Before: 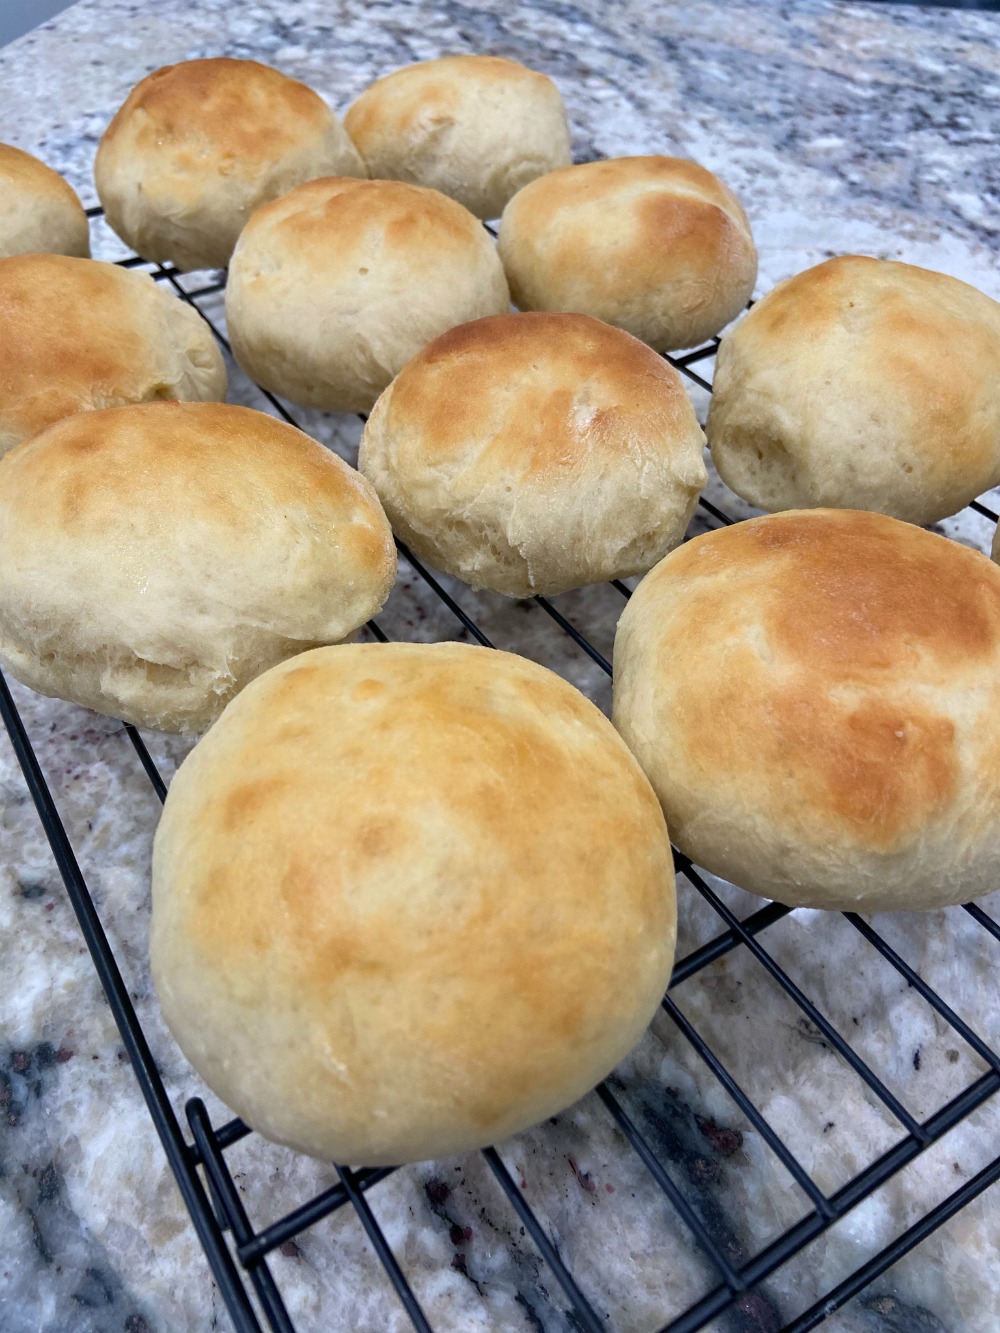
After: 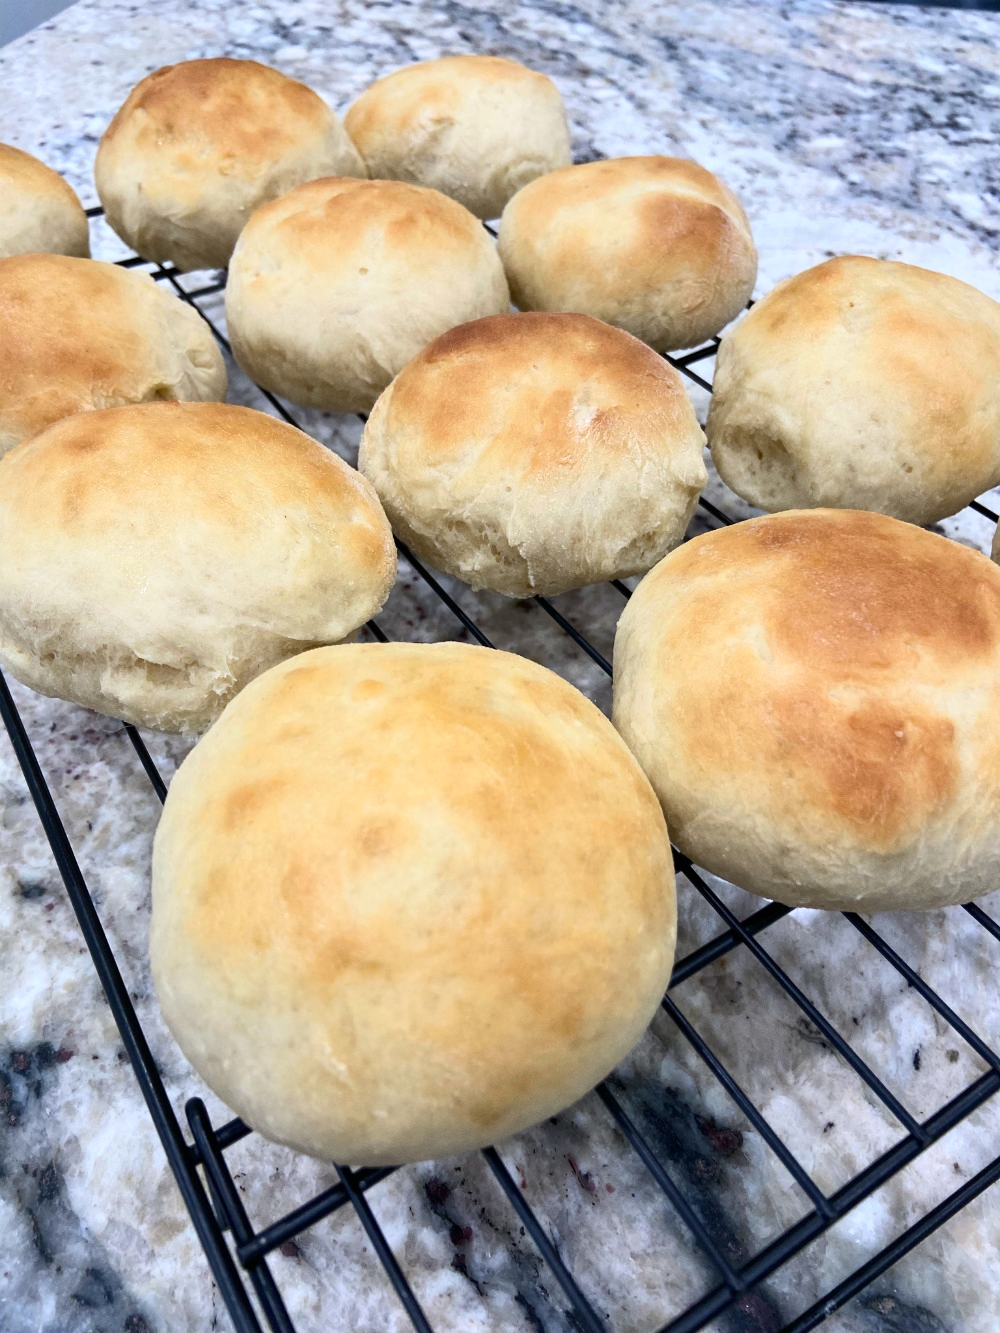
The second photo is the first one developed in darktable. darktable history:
contrast brightness saturation: contrast 0.236, brightness 0.087
